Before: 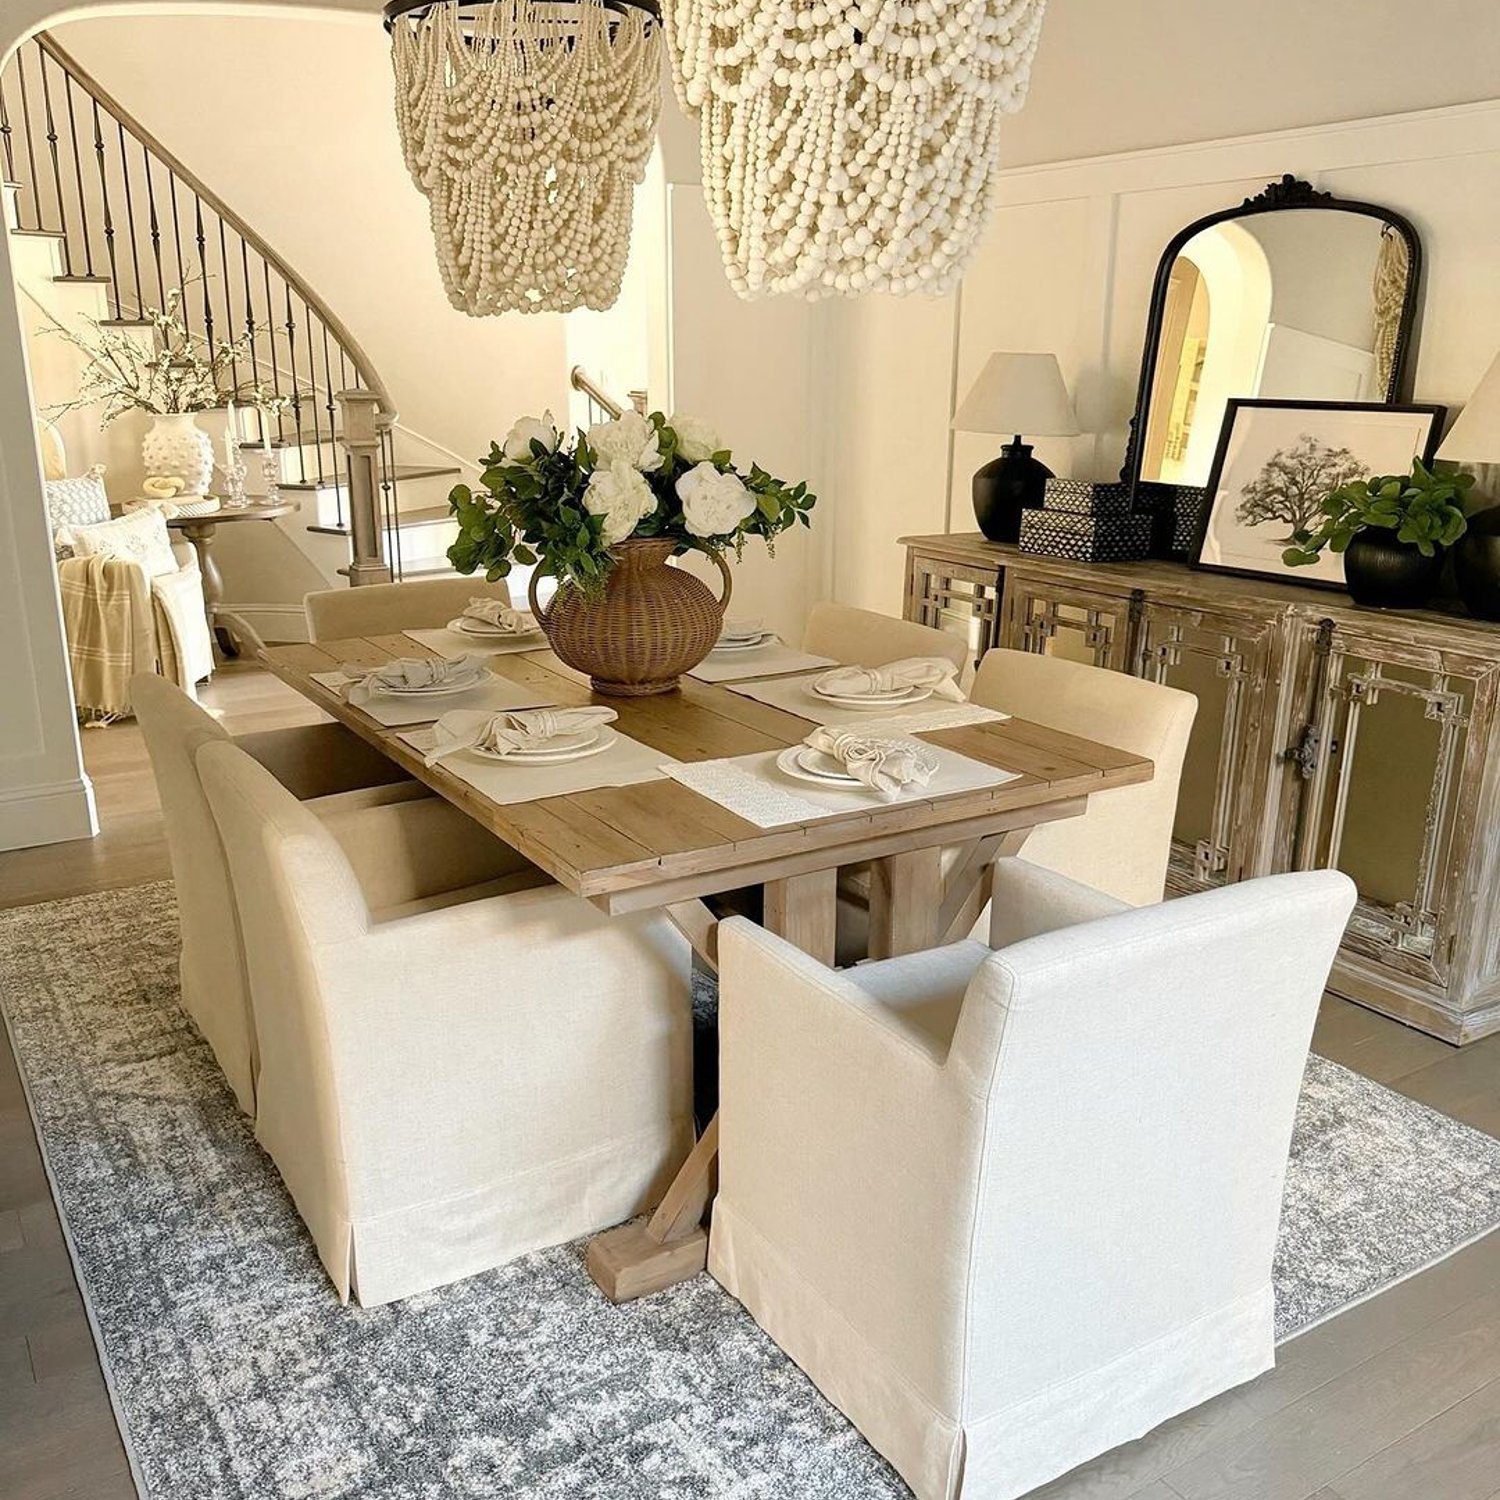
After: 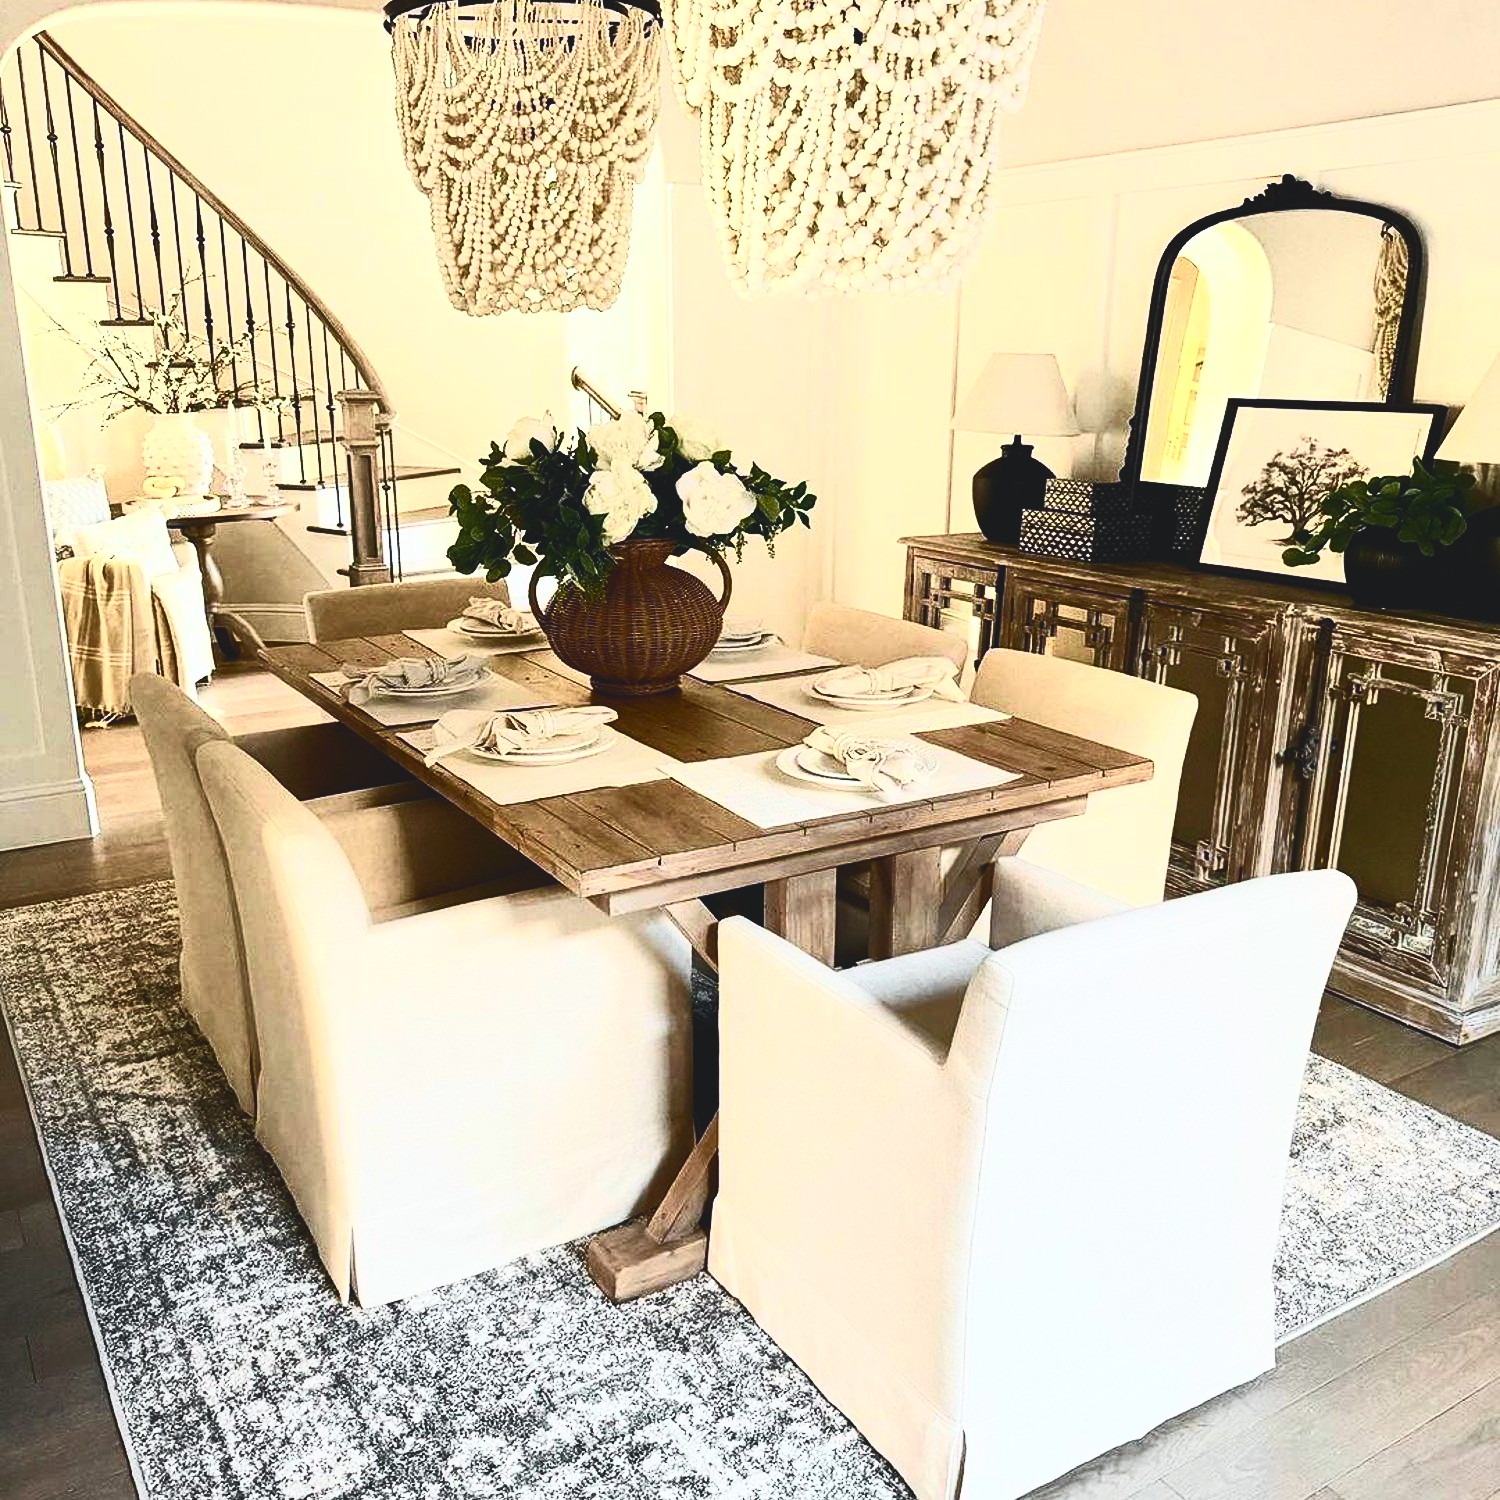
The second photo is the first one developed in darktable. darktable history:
contrast brightness saturation: contrast 0.919, brightness 0.197
exposure: black level correction -0.036, exposure -0.498 EV, compensate exposure bias true, compensate highlight preservation false
tone curve: curves: ch0 [(0.001, 0.042) (0.128, 0.16) (0.452, 0.42) (0.603, 0.566) (0.754, 0.733) (1, 1)]; ch1 [(0, 0) (0.325, 0.327) (0.412, 0.441) (0.473, 0.466) (0.5, 0.499) (0.549, 0.558) (0.617, 0.625) (0.713, 0.7) (1, 1)]; ch2 [(0, 0) (0.386, 0.397) (0.445, 0.47) (0.505, 0.498) (0.529, 0.524) (0.574, 0.569) (0.652, 0.641) (1, 1)], color space Lab, independent channels, preserve colors none
color zones: curves: ch0 [(0.224, 0.526) (0.75, 0.5)]; ch1 [(0.055, 0.526) (0.224, 0.761) (0.377, 0.526) (0.75, 0.5)]
